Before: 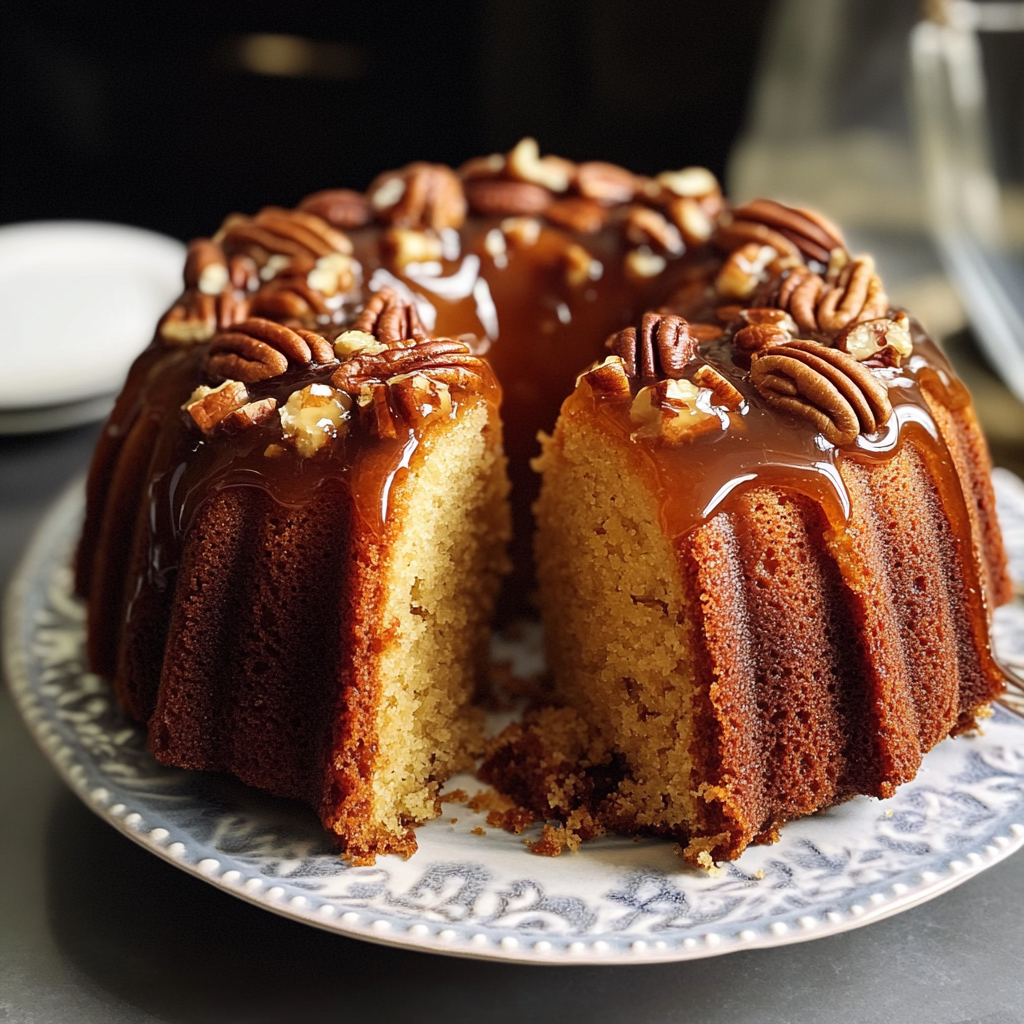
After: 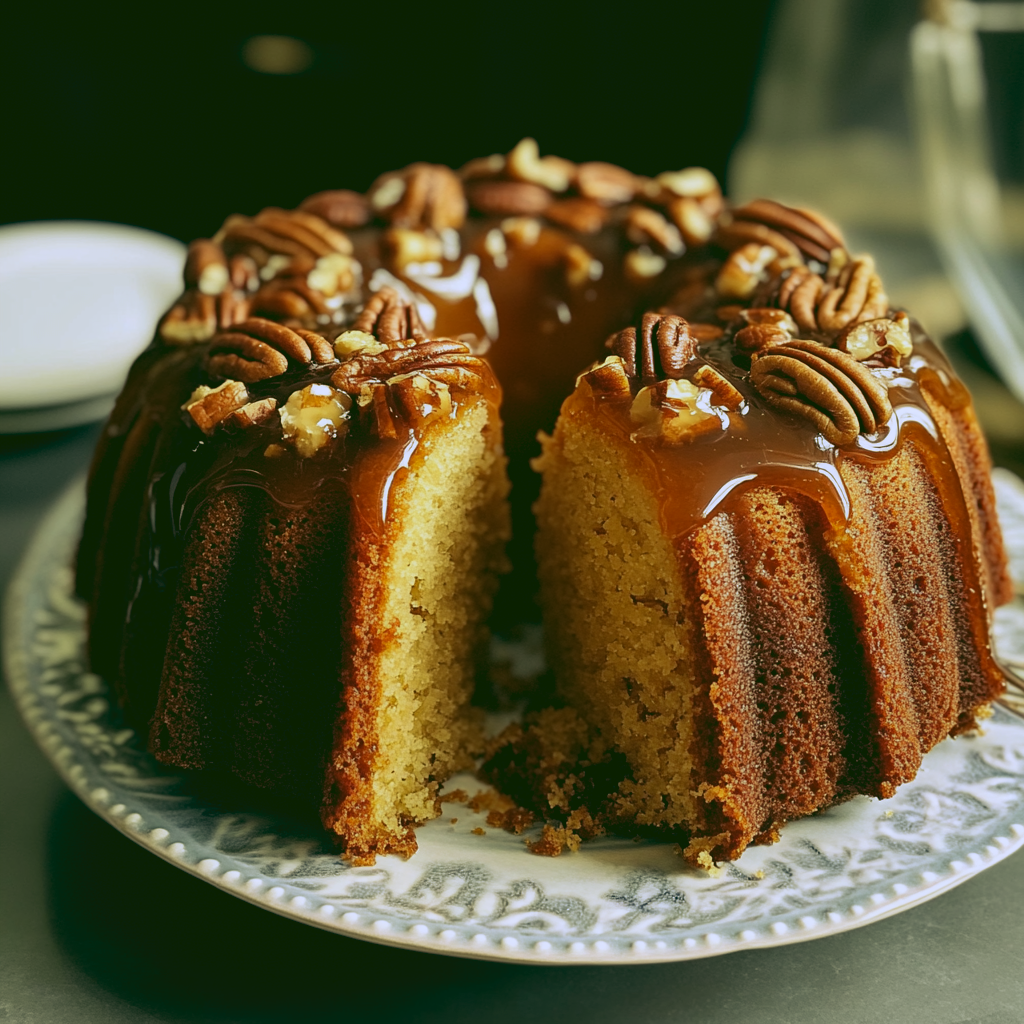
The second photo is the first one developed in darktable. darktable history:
tone curve: color space Lab, independent channels, preserve colors none
rgb curve: curves: ch0 [(0.123, 0.061) (0.995, 0.887)]; ch1 [(0.06, 0.116) (1, 0.906)]; ch2 [(0, 0) (0.824, 0.69) (1, 1)], mode RGB, independent channels, compensate middle gray true
